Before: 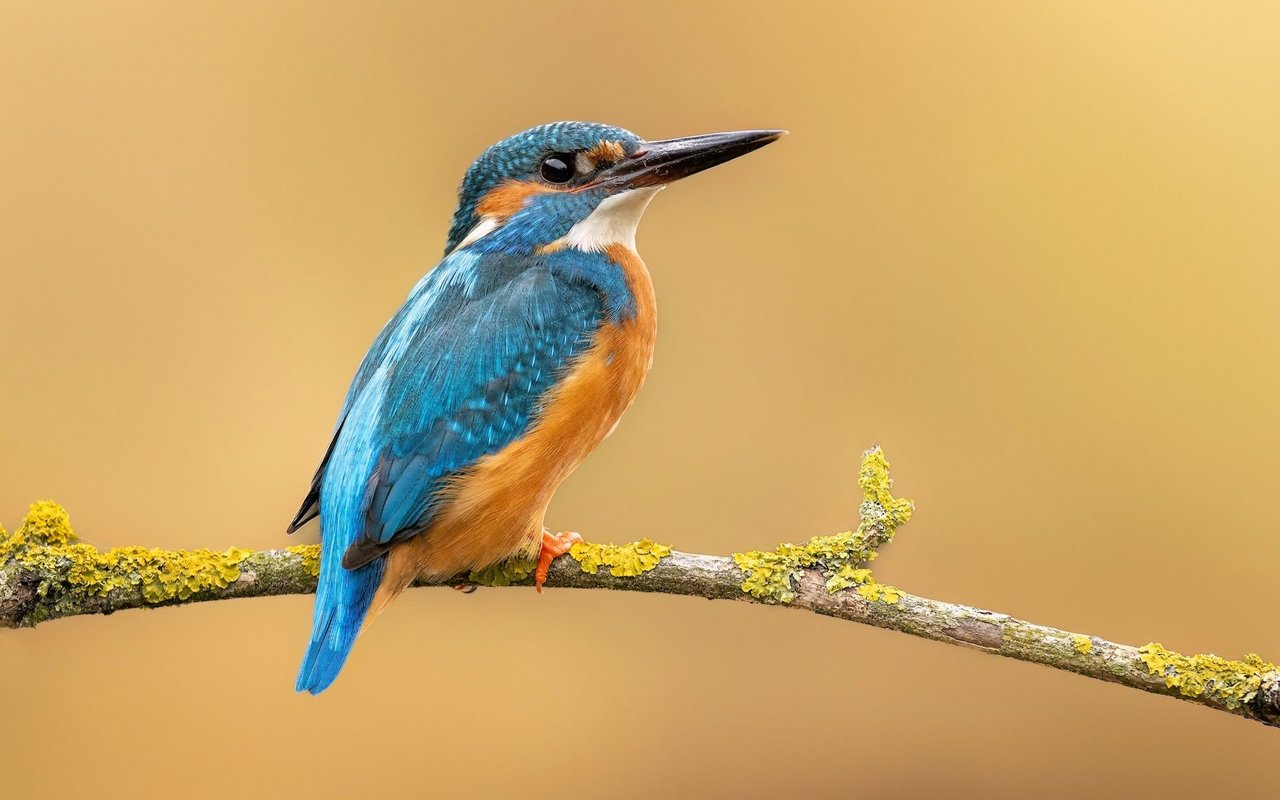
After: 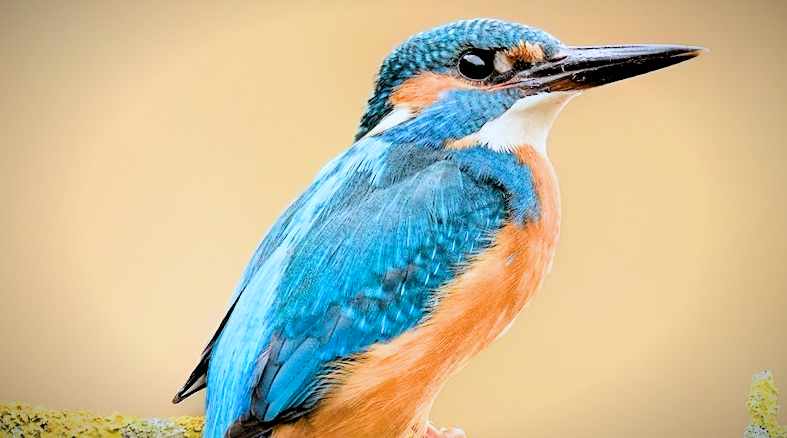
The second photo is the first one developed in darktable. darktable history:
crop and rotate: angle -5.32°, left 2.175%, top 6.742%, right 27.436%, bottom 30.564%
exposure: black level correction 0.008, exposure 0.975 EV, compensate exposure bias true, compensate highlight preservation false
filmic rgb: black relative exposure -7.49 EV, white relative exposure 4.99 EV, hardness 3.34, contrast 1.298, iterations of high-quality reconstruction 0
color correction: highlights a* -3.95, highlights b* -10.91
sharpen: amount 0.201
vignetting: fall-off start 78.81%, brightness -0.589, saturation -0.003, width/height ratio 1.326
